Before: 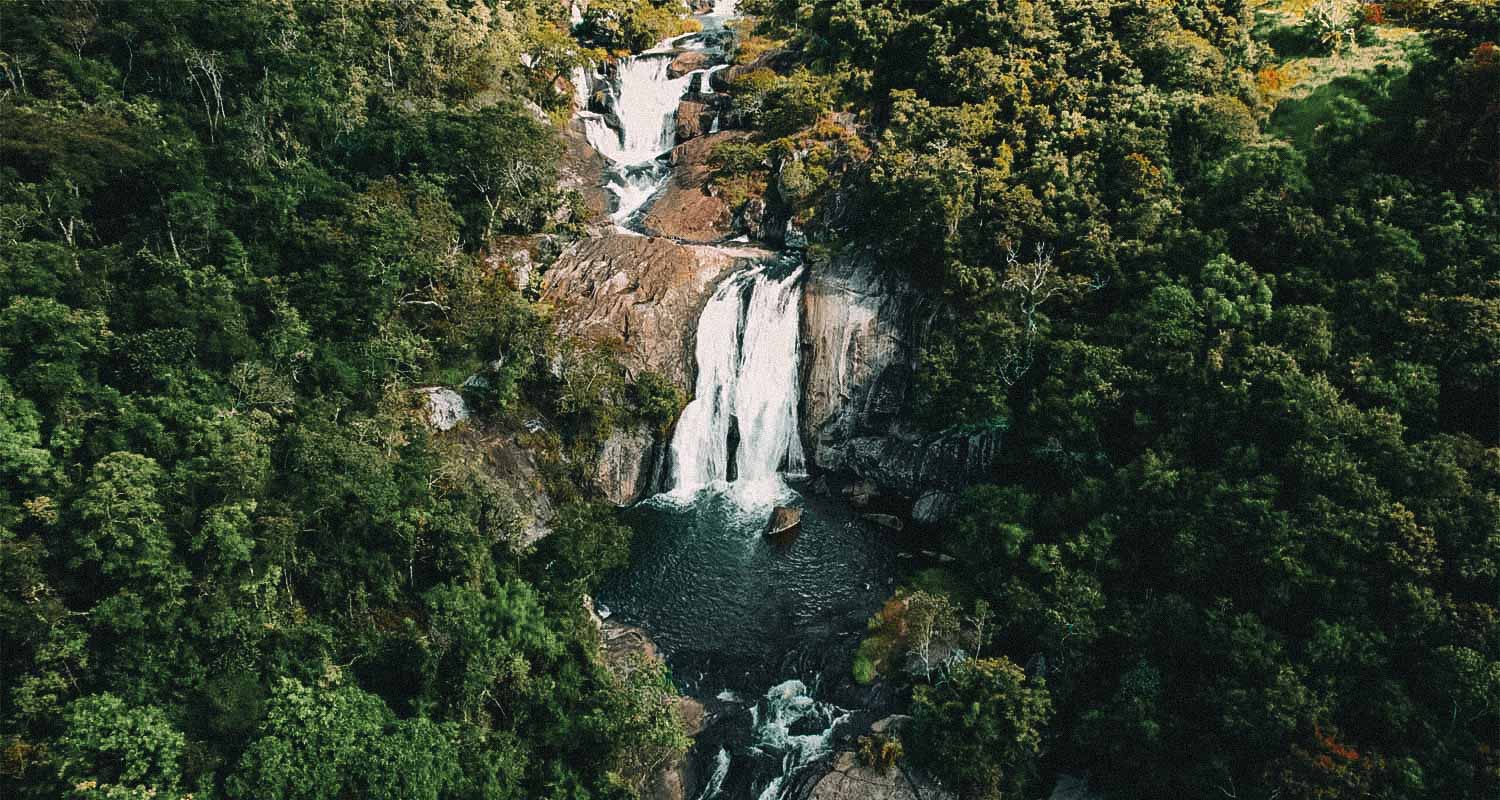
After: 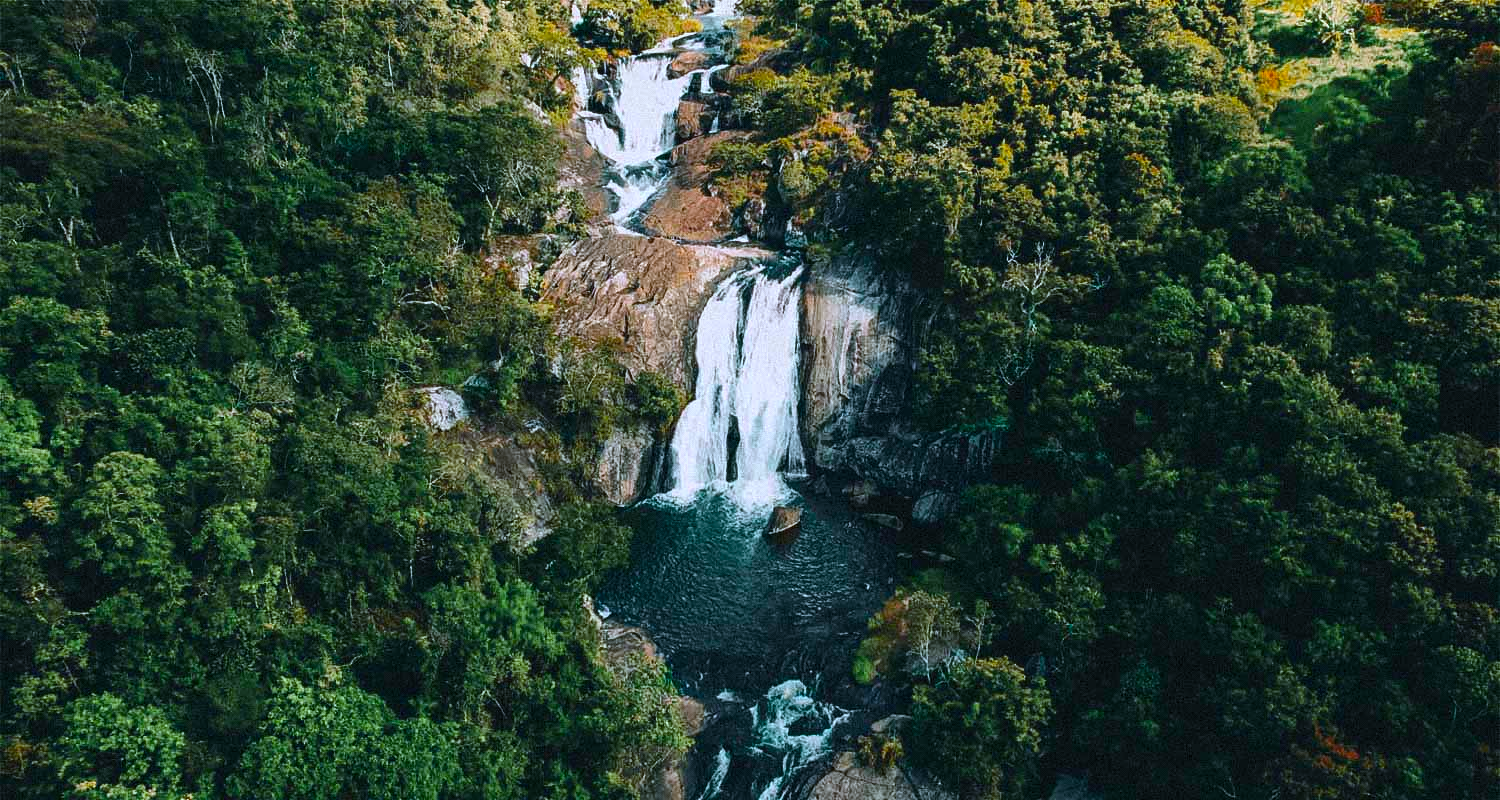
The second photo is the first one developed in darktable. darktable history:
color balance rgb: perceptual saturation grading › global saturation 25%, global vibrance 20%
color calibration: x 0.37, y 0.377, temperature 4289.93 K
